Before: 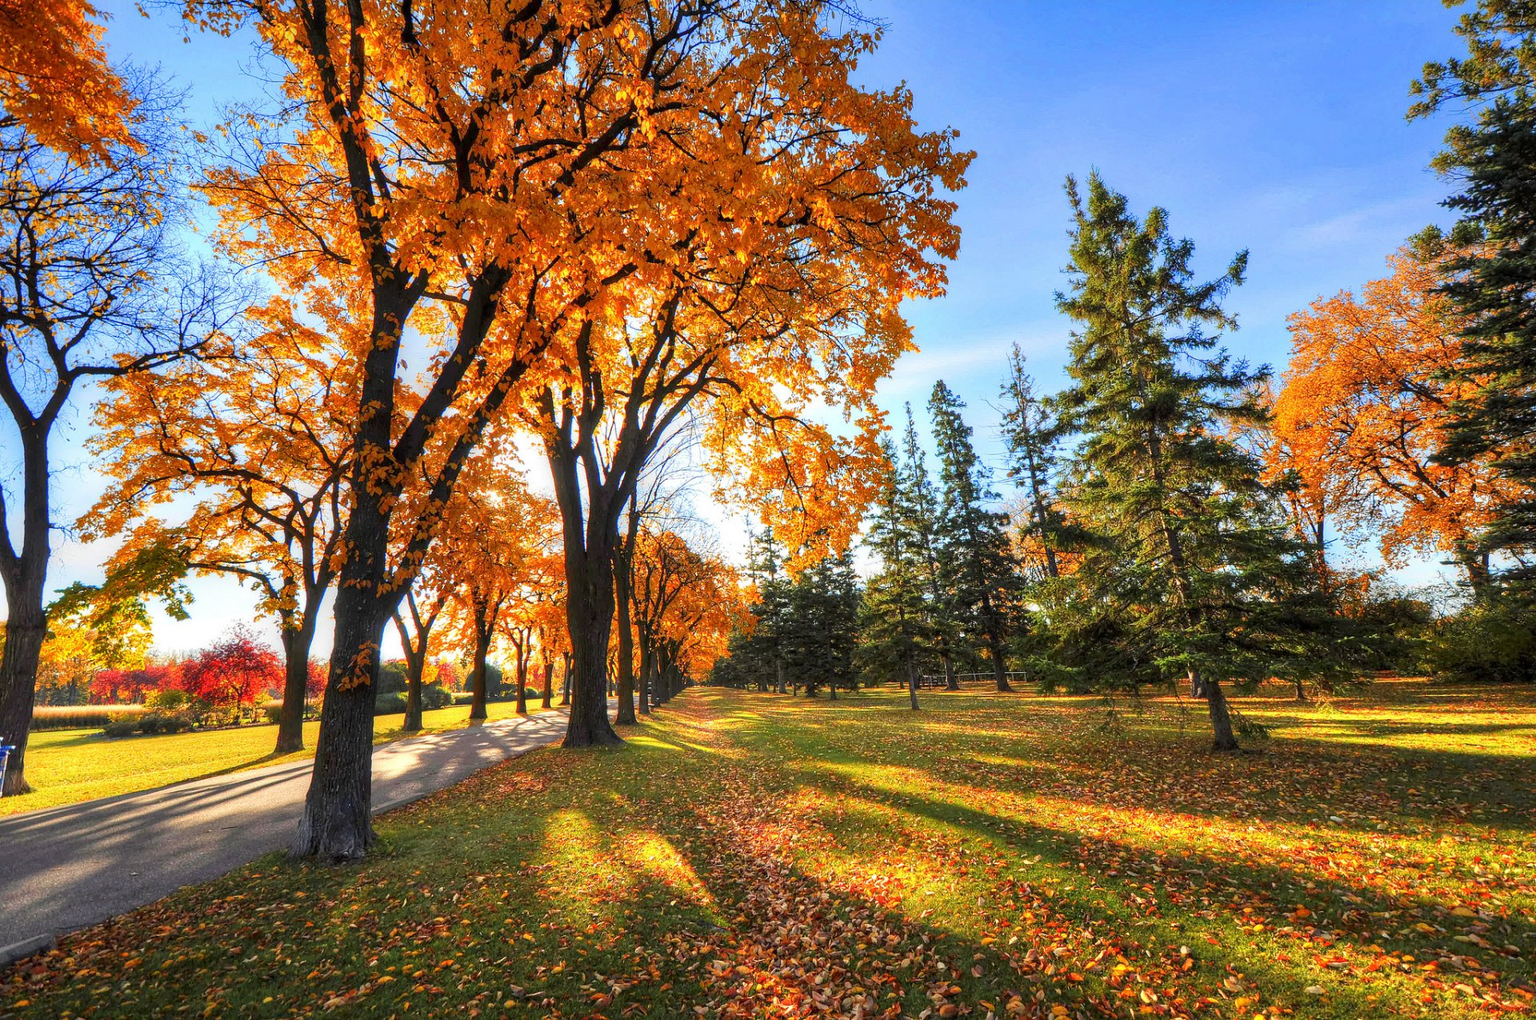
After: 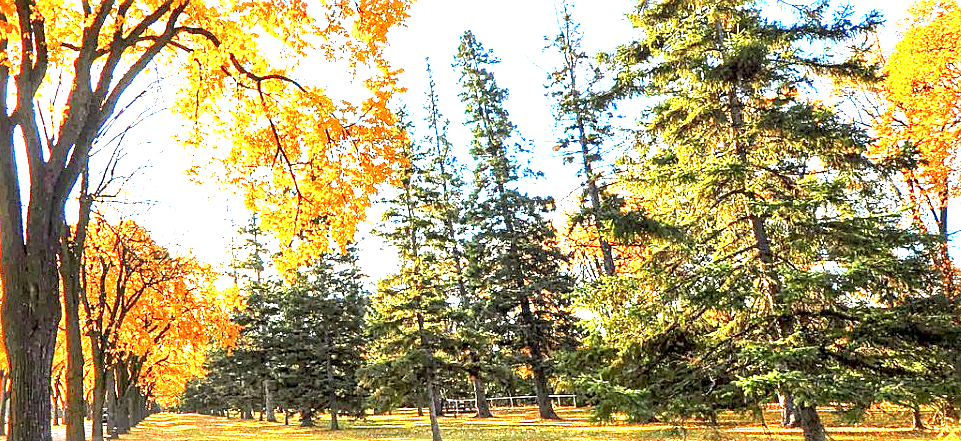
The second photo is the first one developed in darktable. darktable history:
crop: left 36.843%, top 34.947%, right 13.072%, bottom 30.436%
local contrast: mode bilateral grid, contrast 30, coarseness 25, midtone range 0.2
exposure: black level correction 0.001, exposure 1.997 EV, compensate highlight preservation false
sharpen: on, module defaults
